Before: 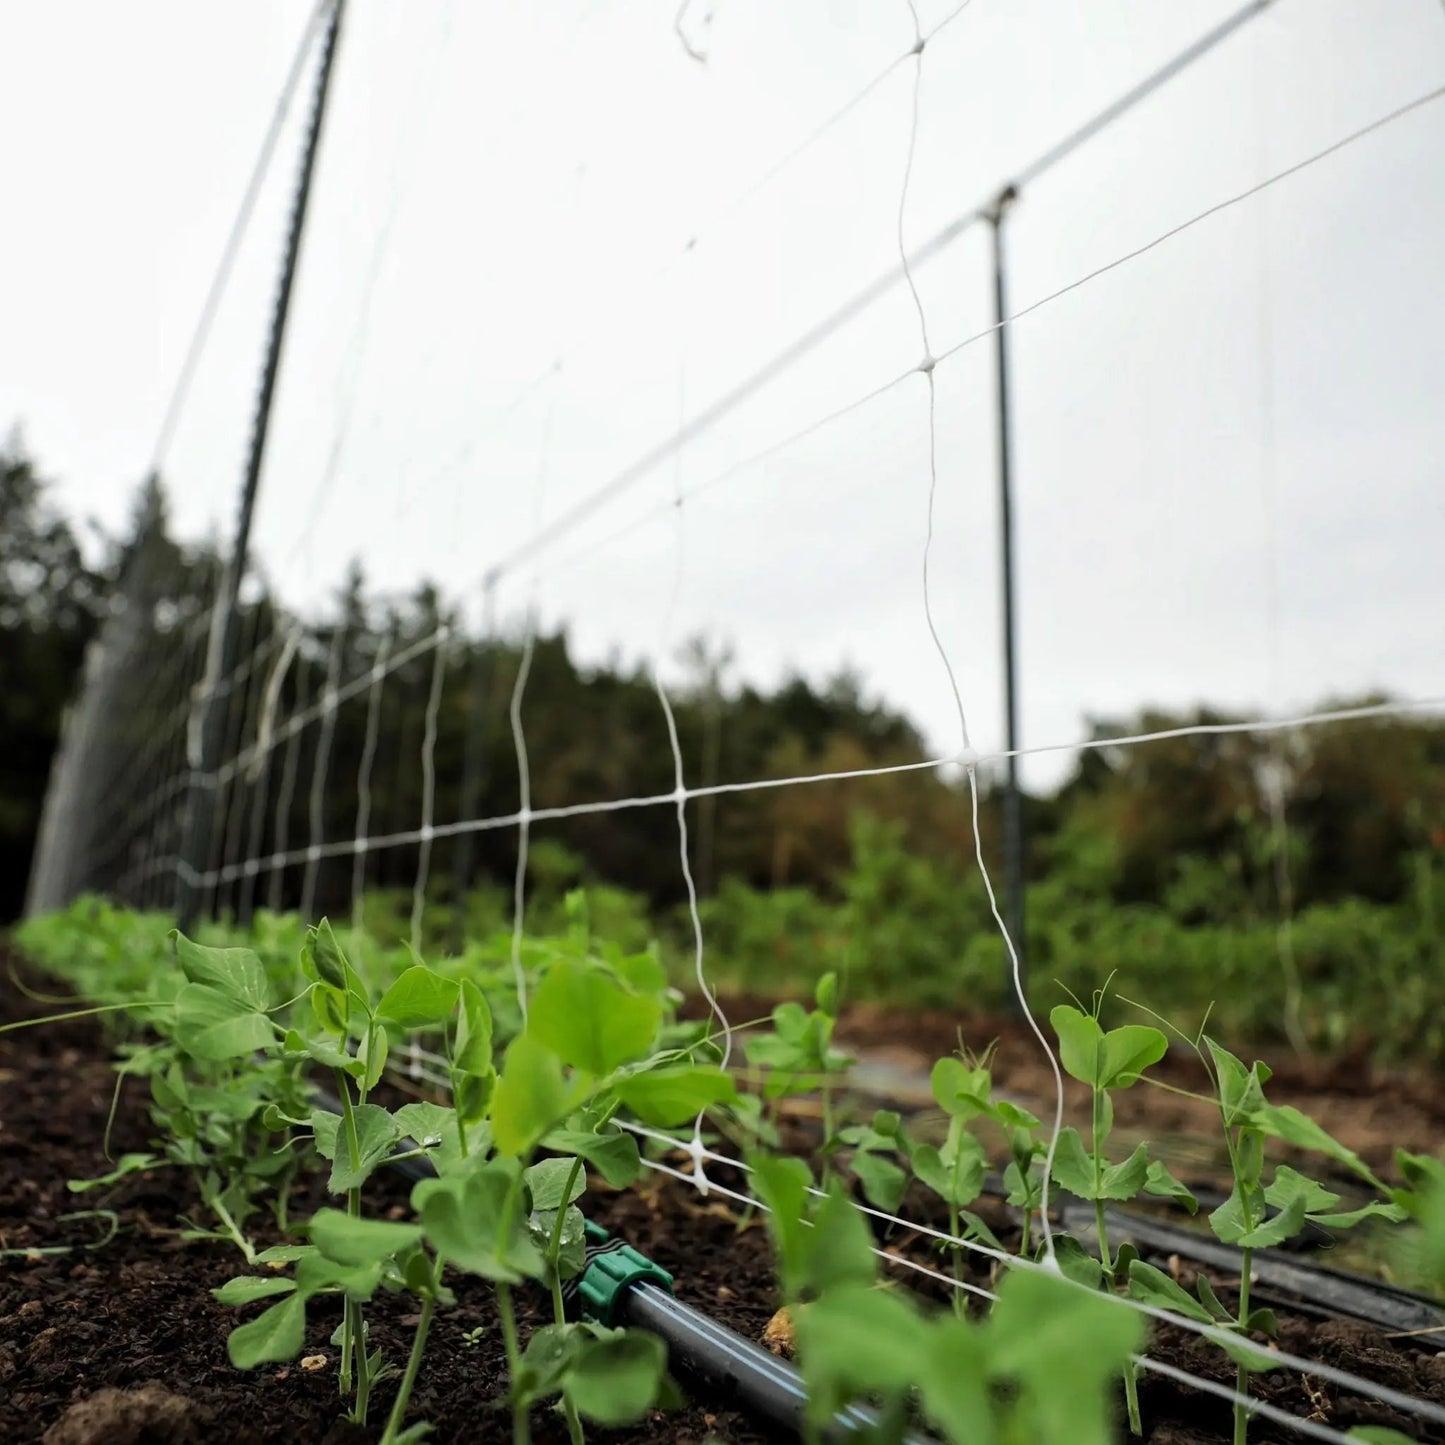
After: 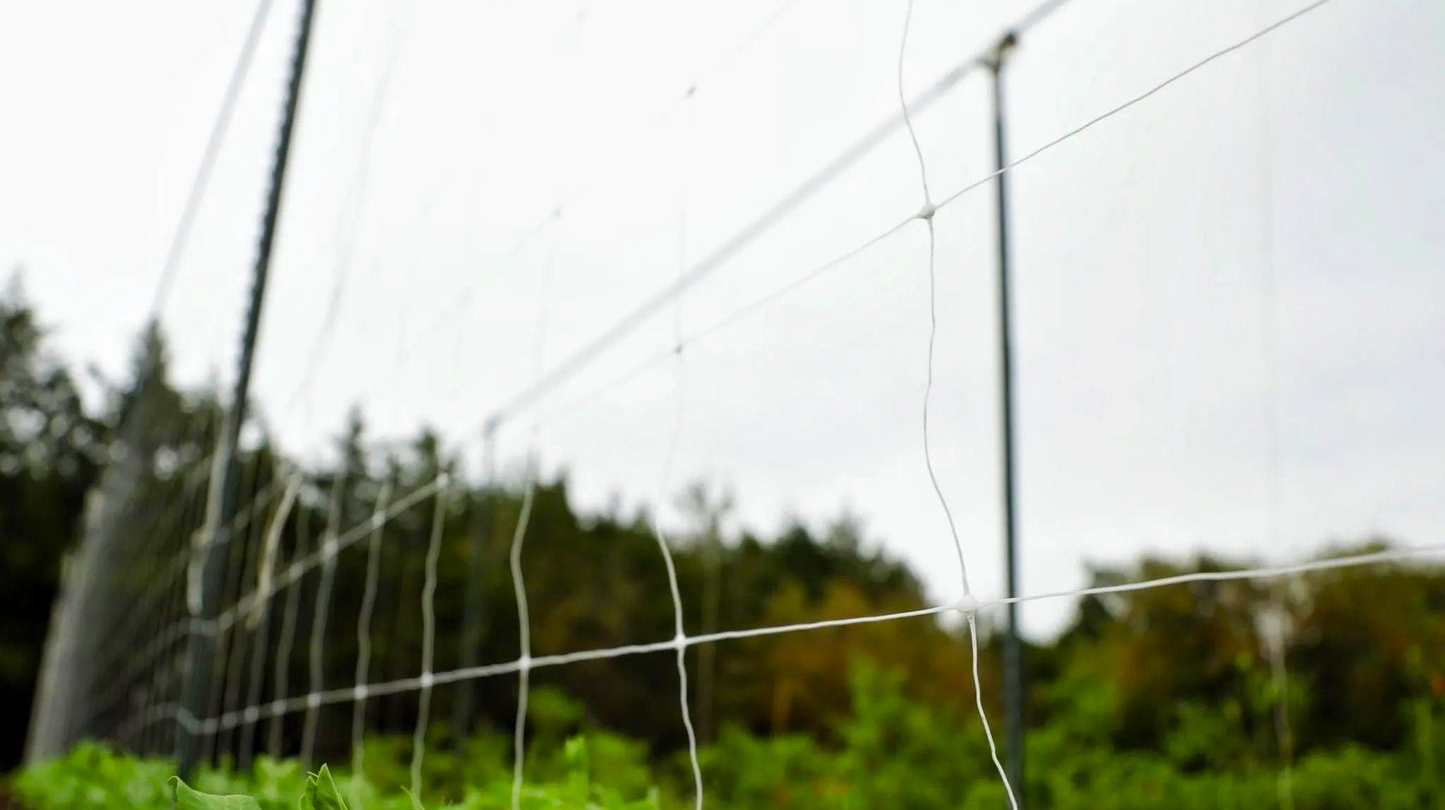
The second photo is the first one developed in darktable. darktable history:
color balance rgb: perceptual saturation grading › global saturation 20%, perceptual saturation grading › highlights -25%, perceptual saturation grading › shadows 50%
velvia: on, module defaults
crop and rotate: top 10.605%, bottom 33.274%
